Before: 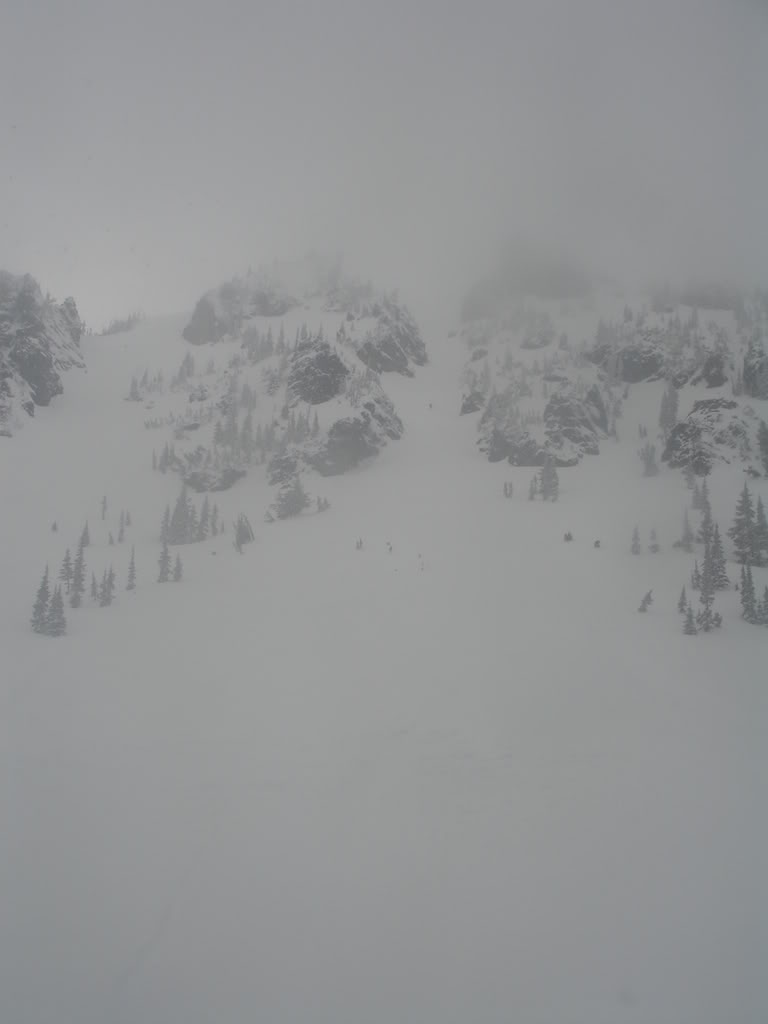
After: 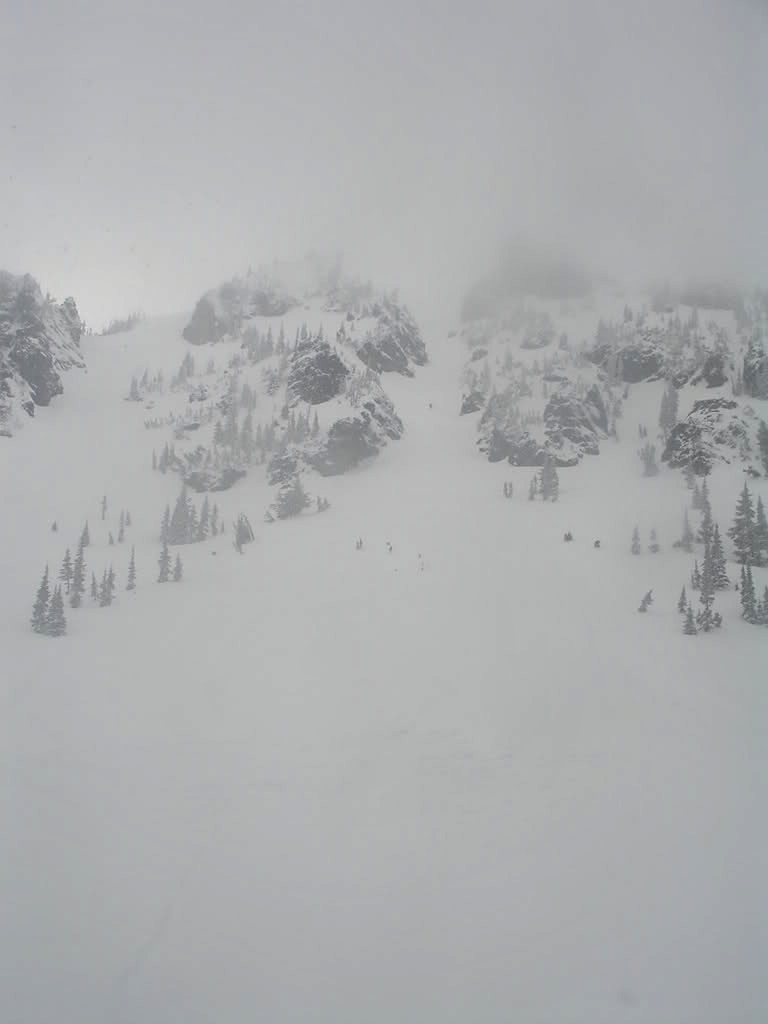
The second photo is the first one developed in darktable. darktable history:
contrast equalizer: octaves 7, y [[0.6 ×6], [0.55 ×6], [0 ×6], [0 ×6], [0 ×6]], mix 0.777
exposure: black level correction 0, exposure 0.498 EV, compensate highlight preservation false
sharpen: radius 1.894, amount 0.403, threshold 1.464
